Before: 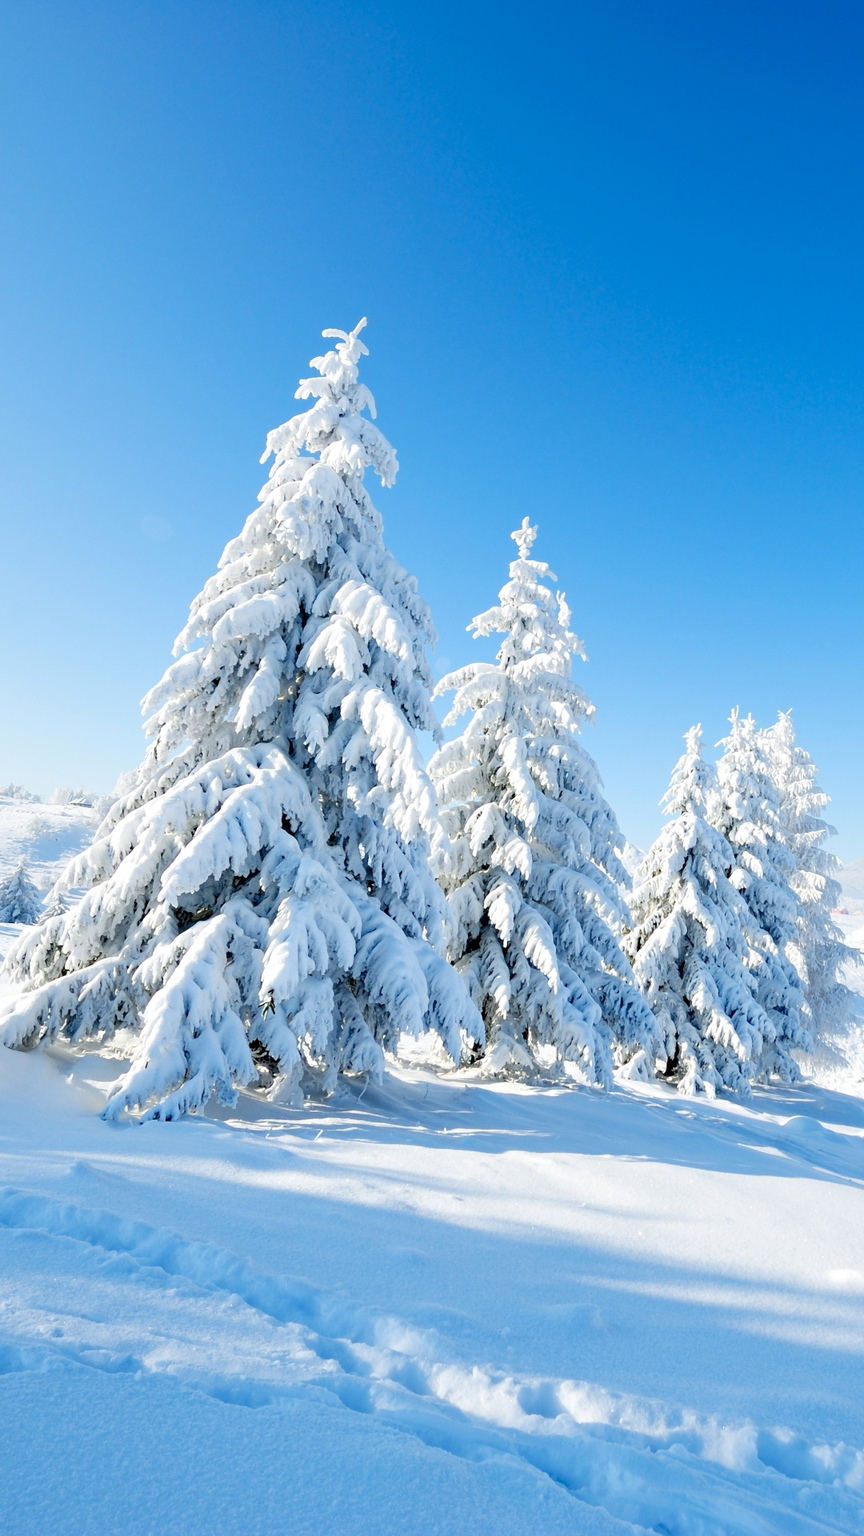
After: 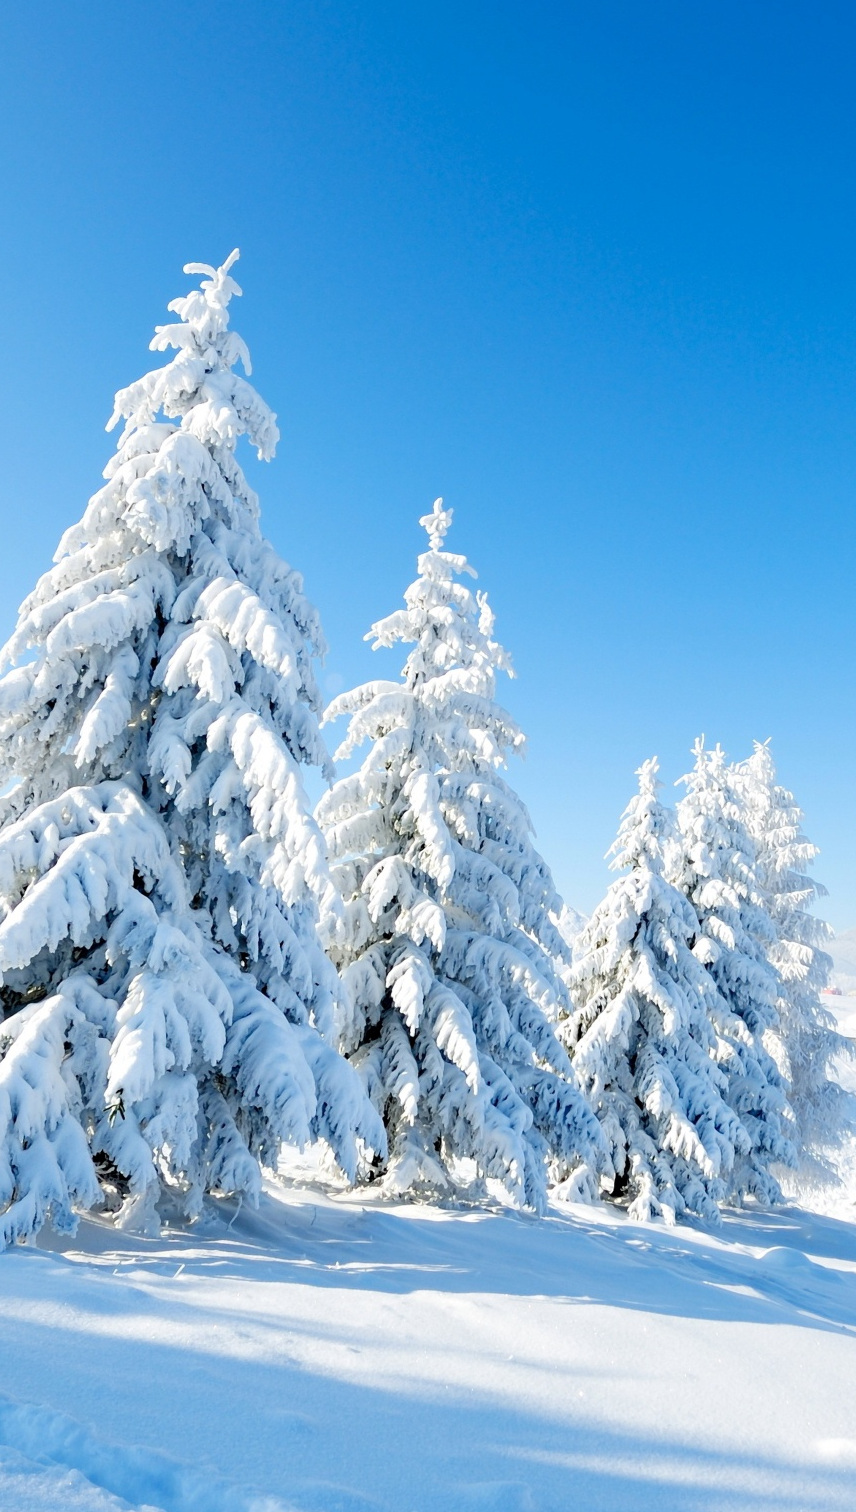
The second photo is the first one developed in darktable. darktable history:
crop and rotate: left 20.335%, top 7.74%, right 0.378%, bottom 13.472%
